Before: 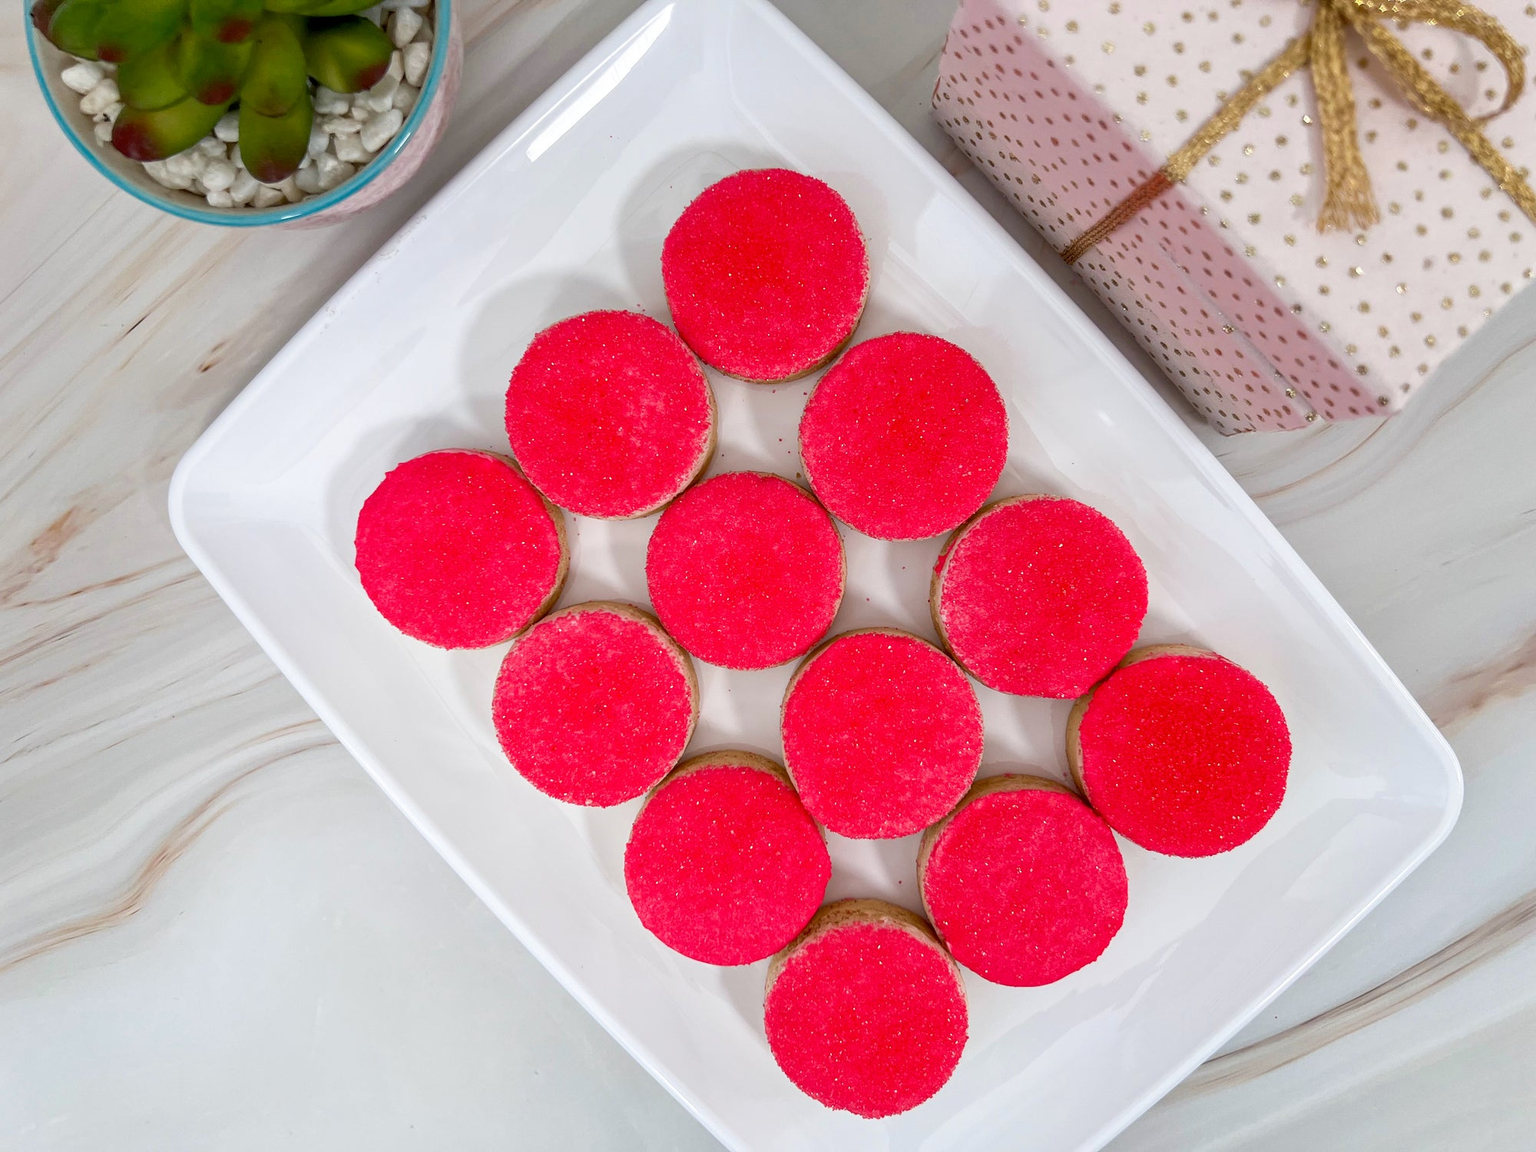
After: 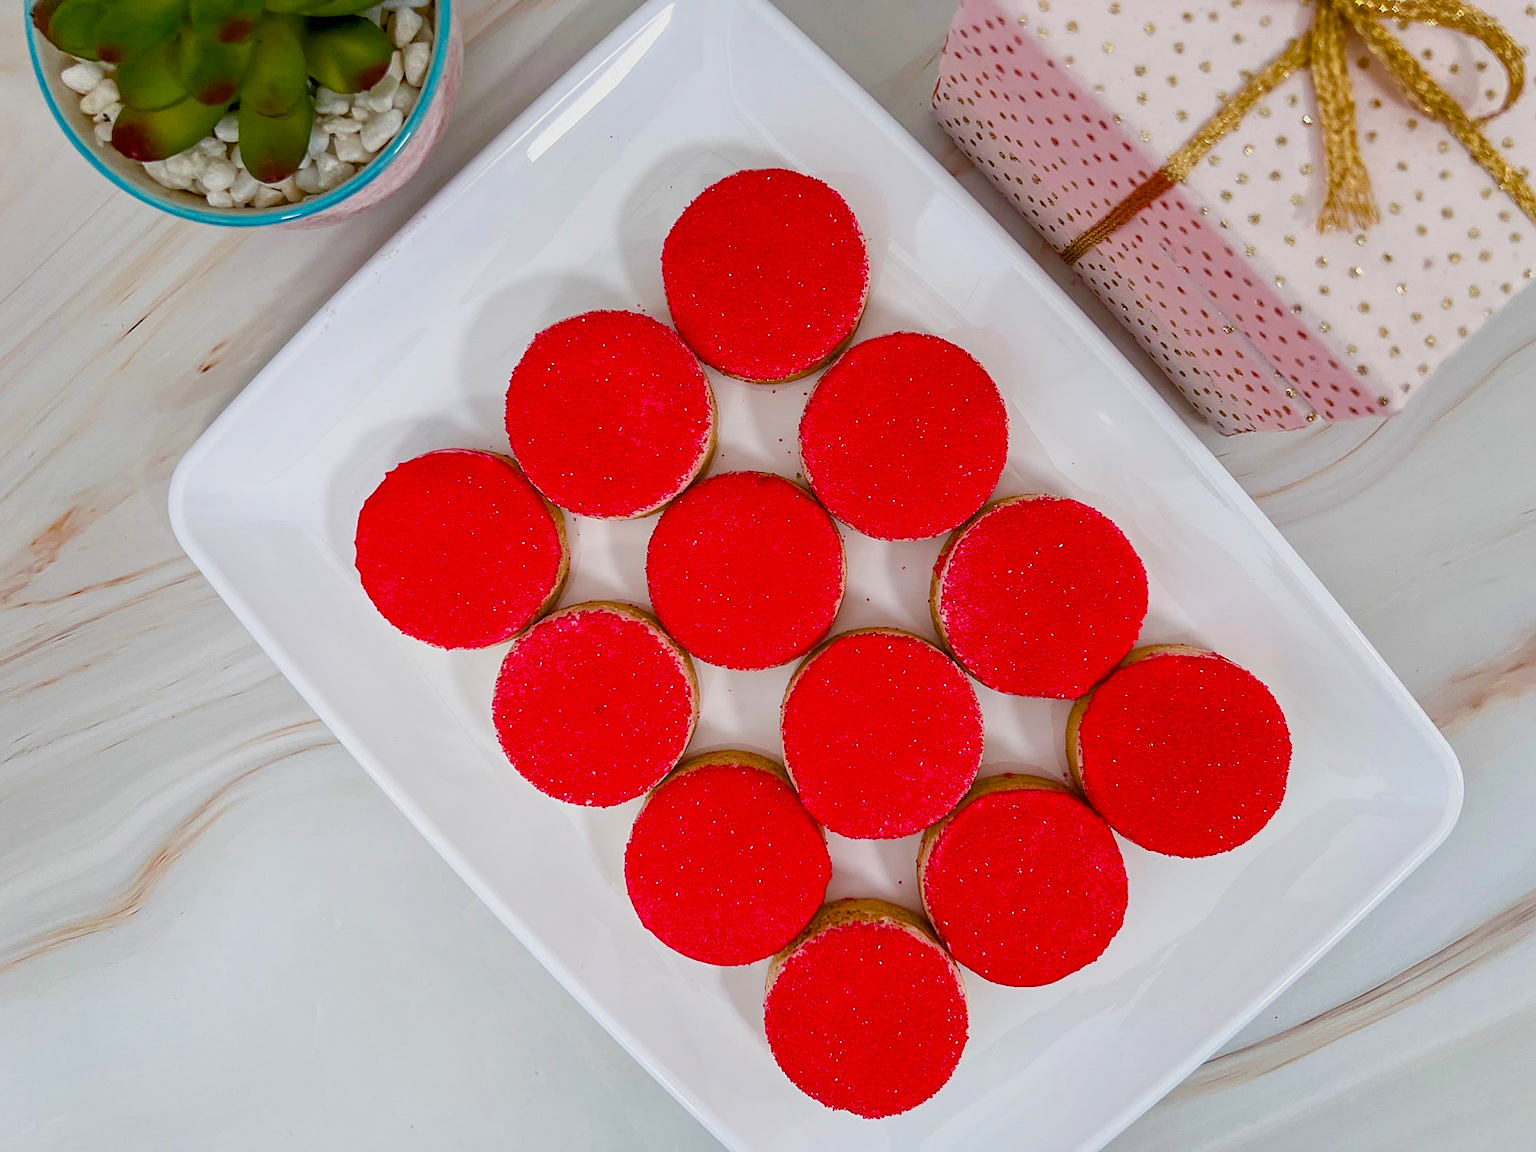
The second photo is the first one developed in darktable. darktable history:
color balance rgb: linear chroma grading › global chroma 24.897%, perceptual saturation grading › global saturation 15.682%, perceptual saturation grading › highlights -18.936%, perceptual saturation grading › shadows 19.688%, global vibrance -7.273%, contrast -12.594%, saturation formula JzAzBz (2021)
sharpen: on, module defaults
